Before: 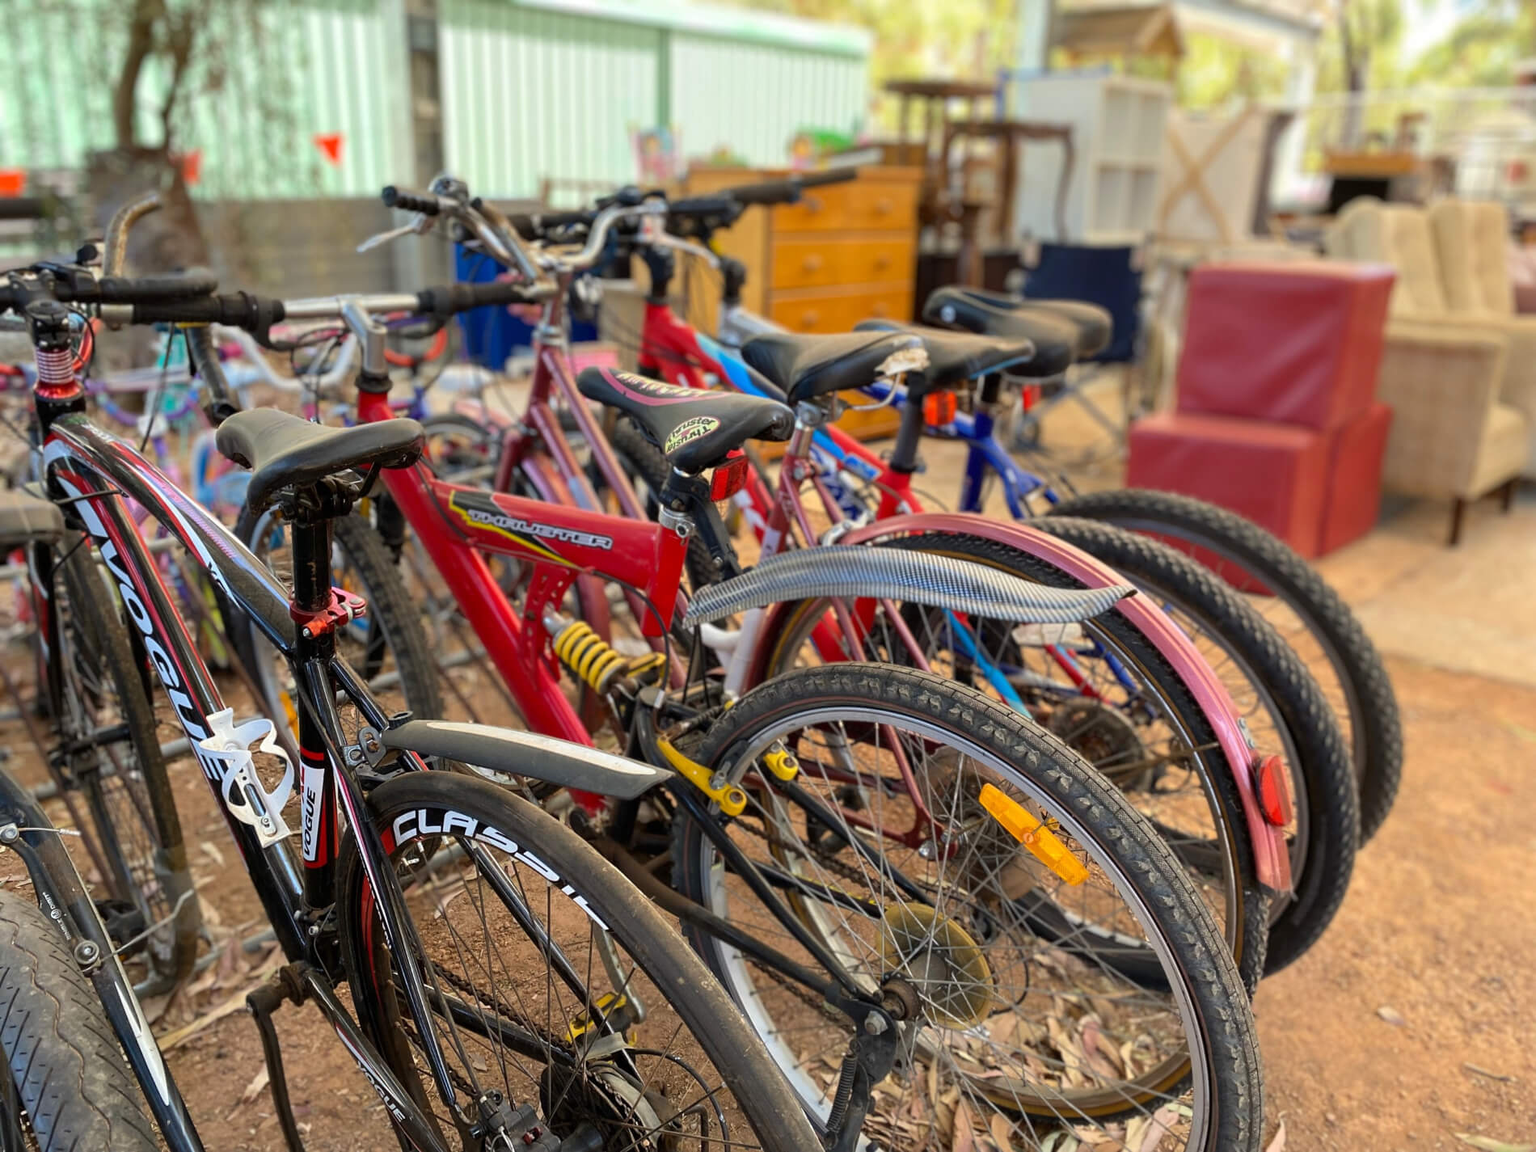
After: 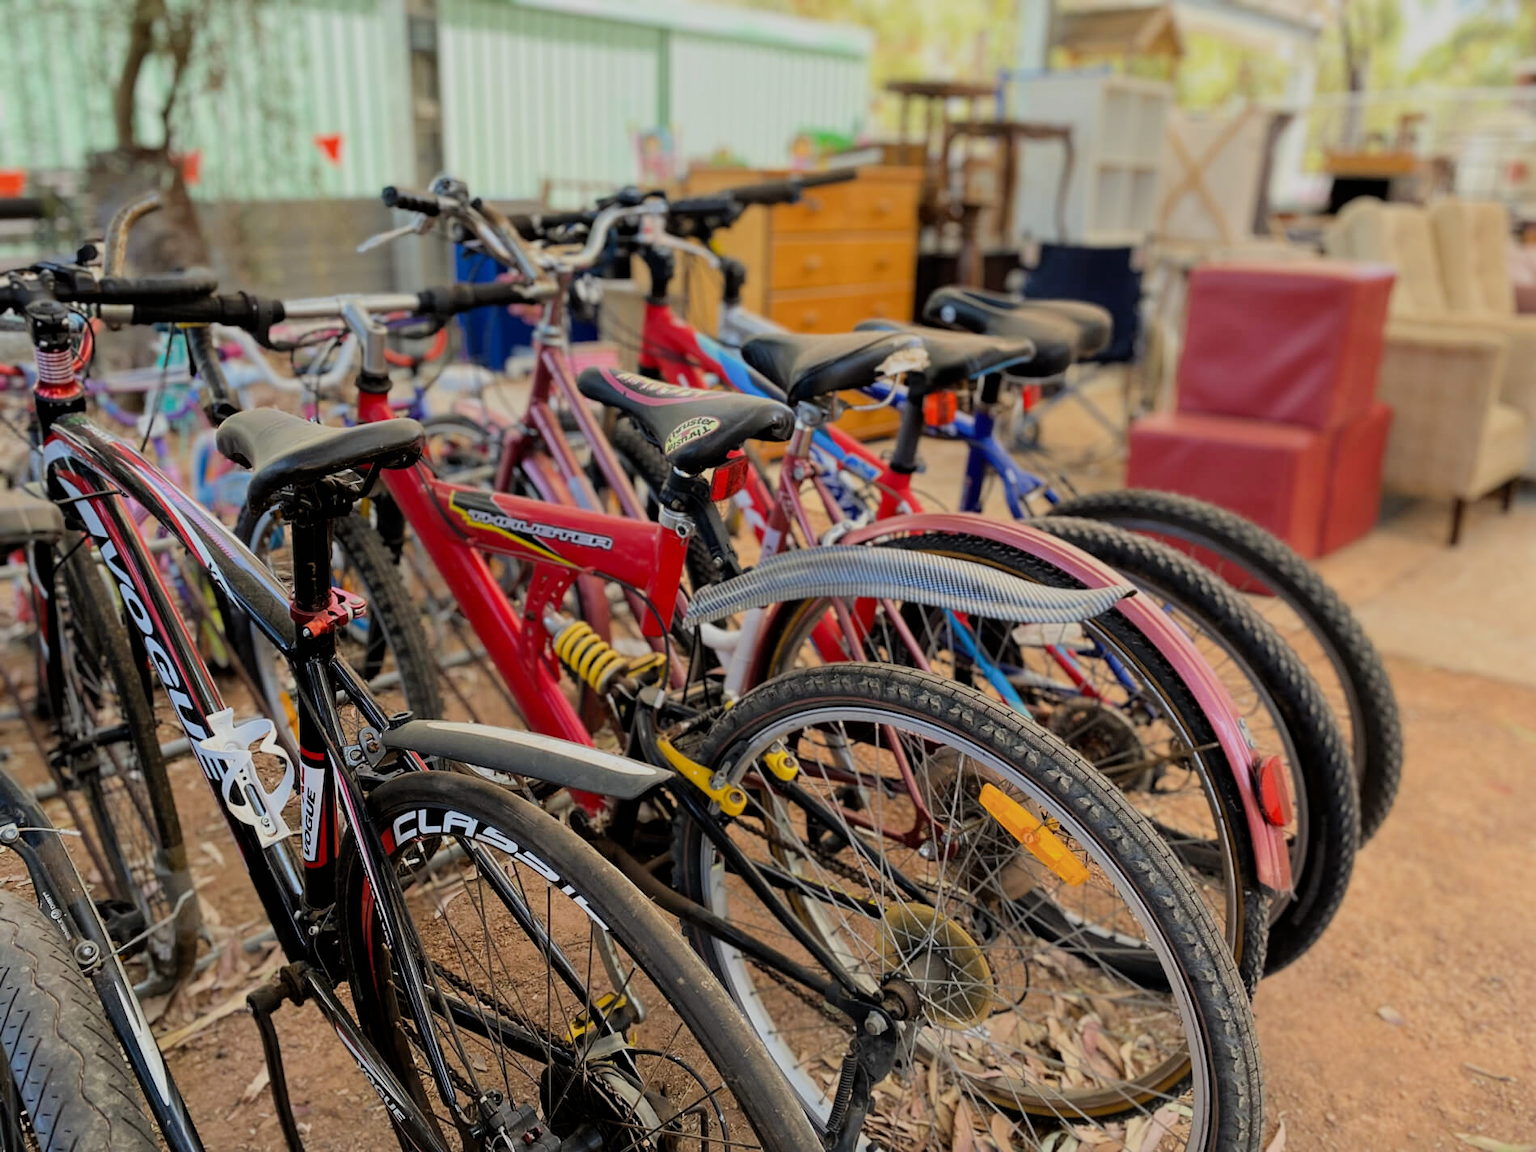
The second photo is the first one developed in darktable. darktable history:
filmic rgb: black relative exposure -6.63 EV, white relative exposure 4.56 EV, hardness 3.24
